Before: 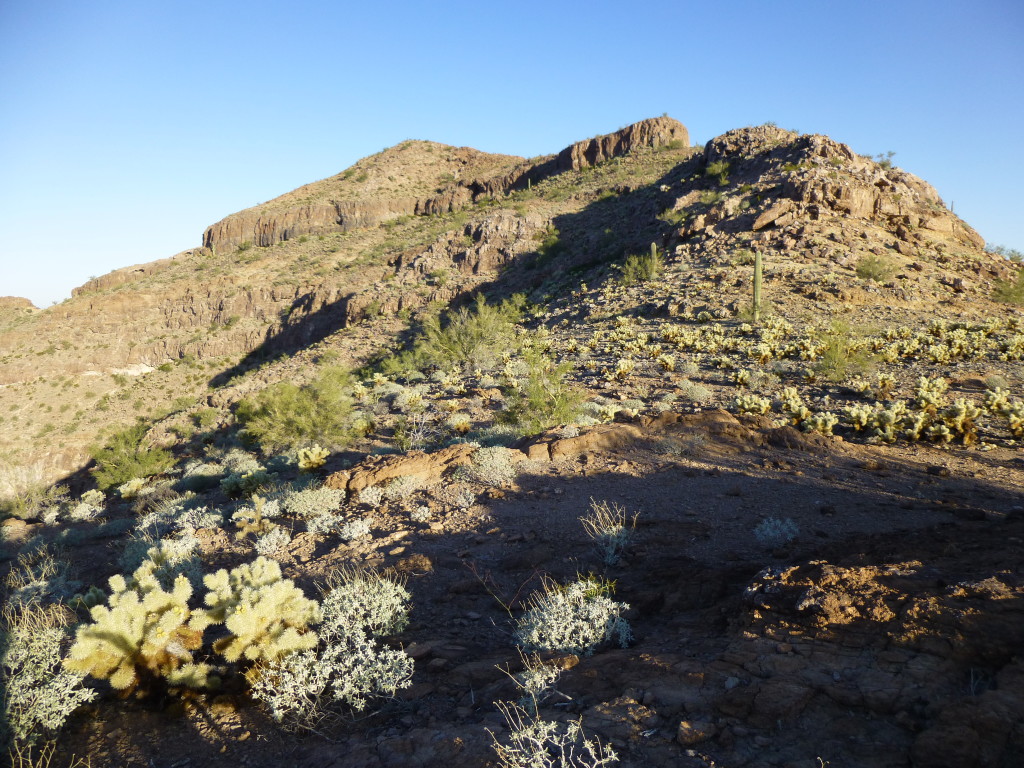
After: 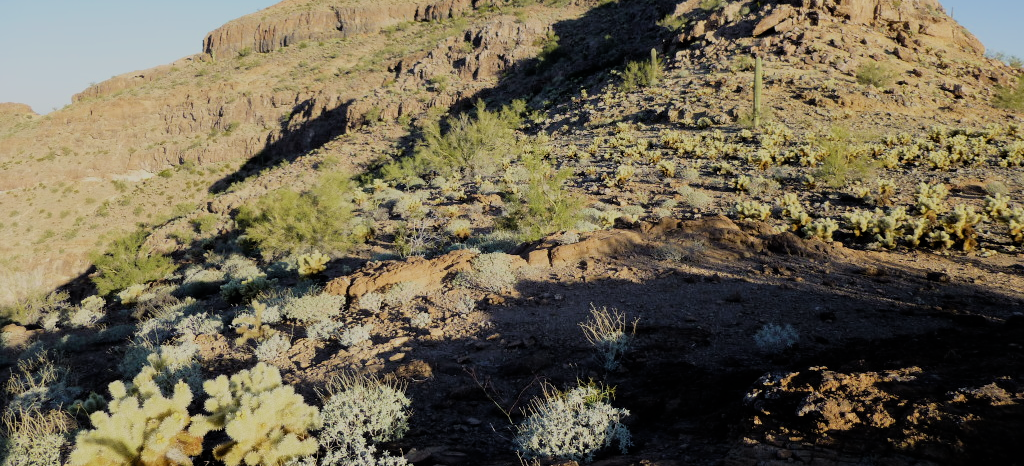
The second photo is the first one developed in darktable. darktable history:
crop and rotate: top 25.357%, bottom 13.942%
filmic rgb: black relative exposure -6.15 EV, white relative exposure 6.96 EV, hardness 2.23, color science v6 (2022)
